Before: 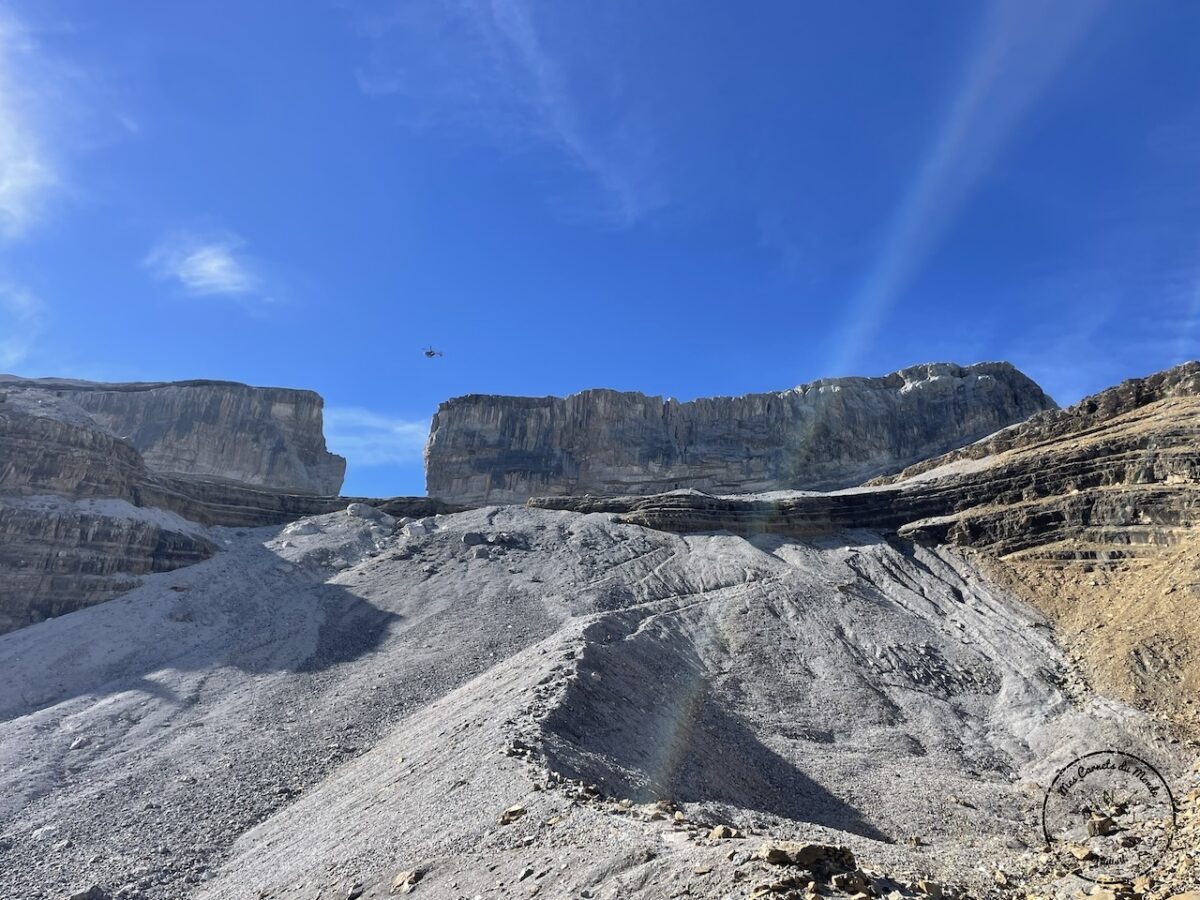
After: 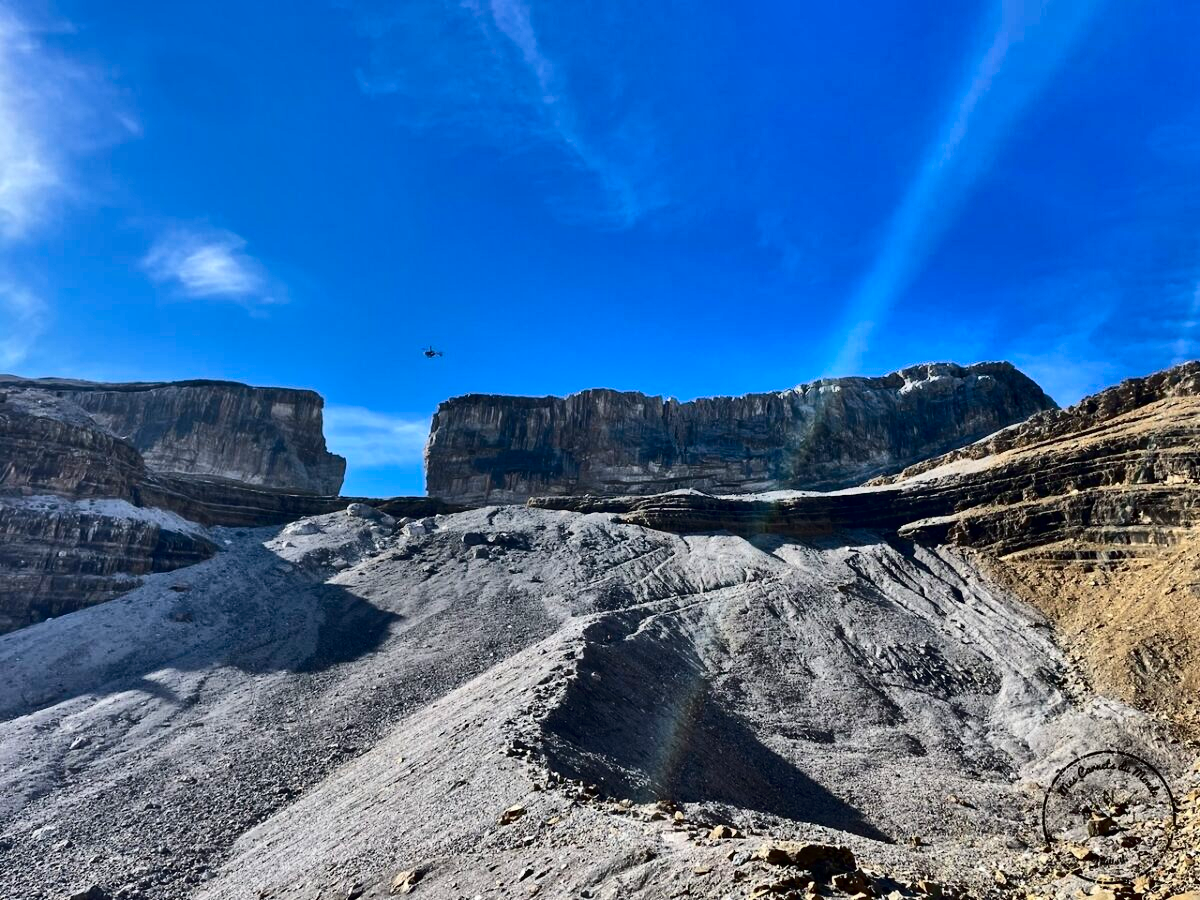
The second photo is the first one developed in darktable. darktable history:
tone equalizer: -8 EV 0.072 EV, edges refinement/feathering 500, mask exposure compensation -1.57 EV, preserve details no
shadows and highlights: shadows 76.64, highlights -60.78, soften with gaussian
contrast brightness saturation: contrast 0.242, brightness -0.243, saturation 0.137
